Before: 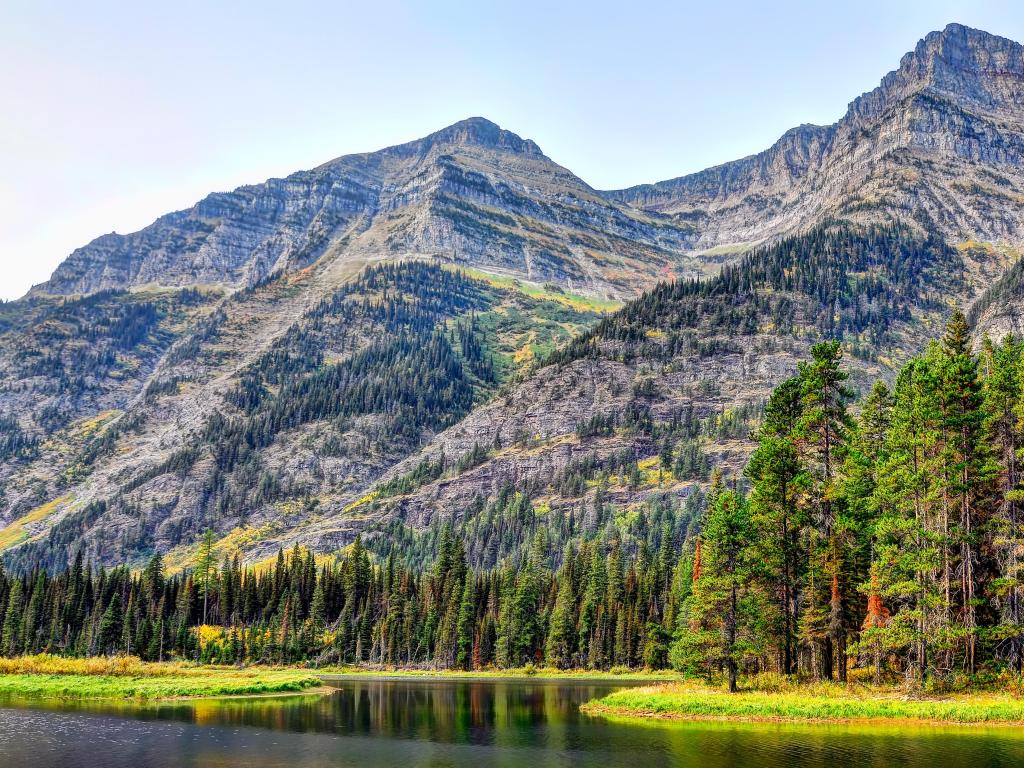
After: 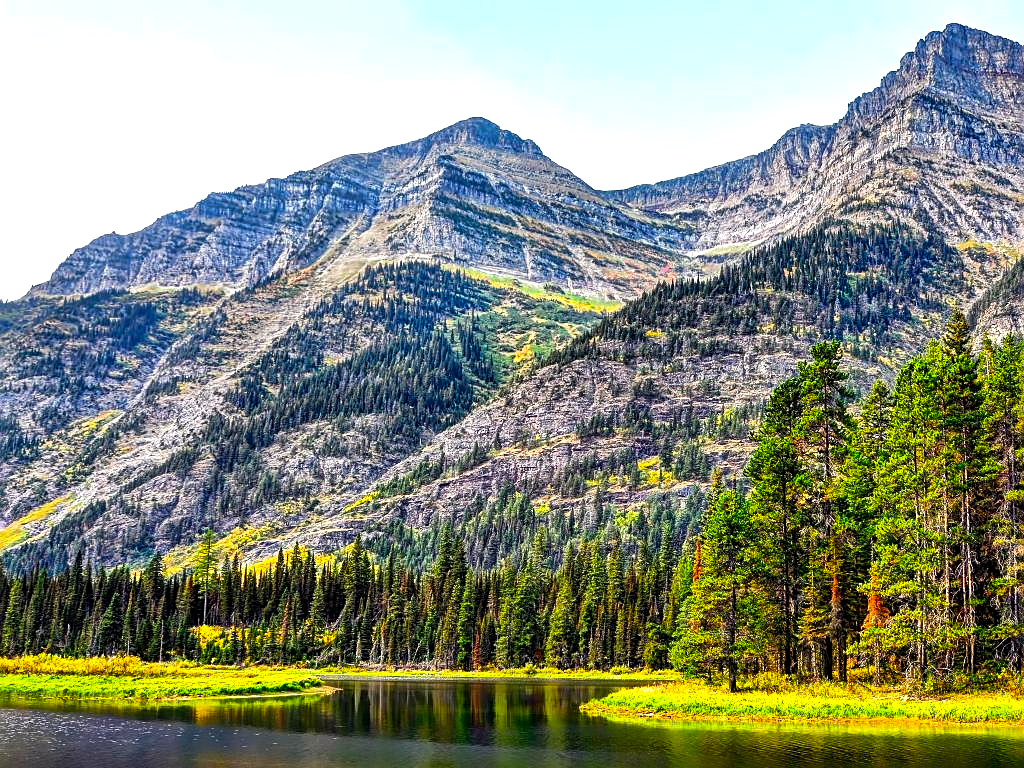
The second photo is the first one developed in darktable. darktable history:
sharpen: on, module defaults
color balance rgb: shadows lift › luminance 0.807%, shadows lift › chroma 0.239%, shadows lift › hue 18.49°, perceptual saturation grading › global saturation 30.672%, perceptual brilliance grading › global brilliance 15.408%, perceptual brilliance grading › shadows -34.63%, global vibrance 20%
